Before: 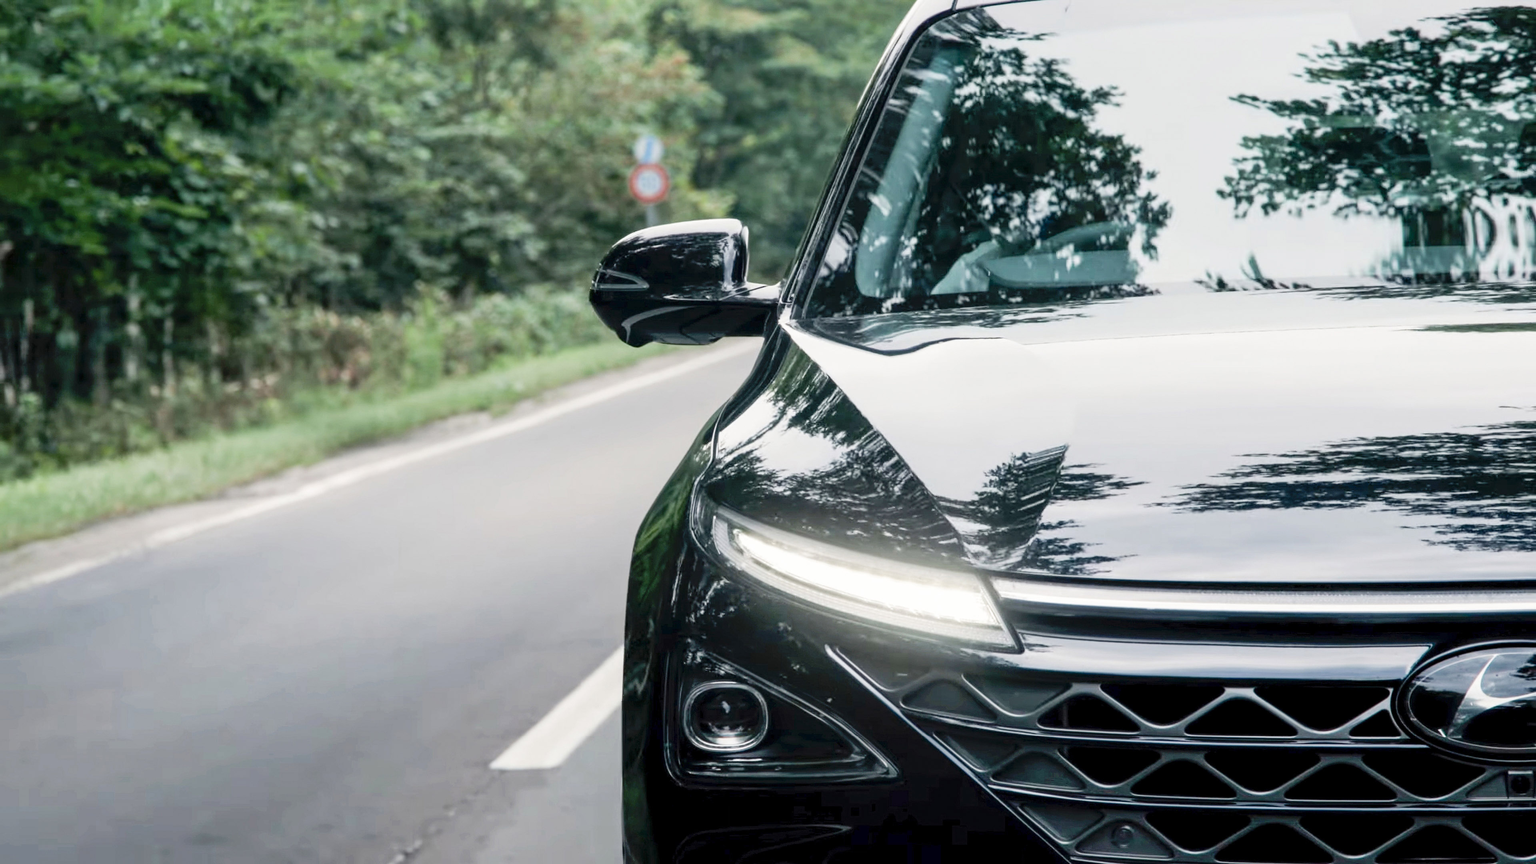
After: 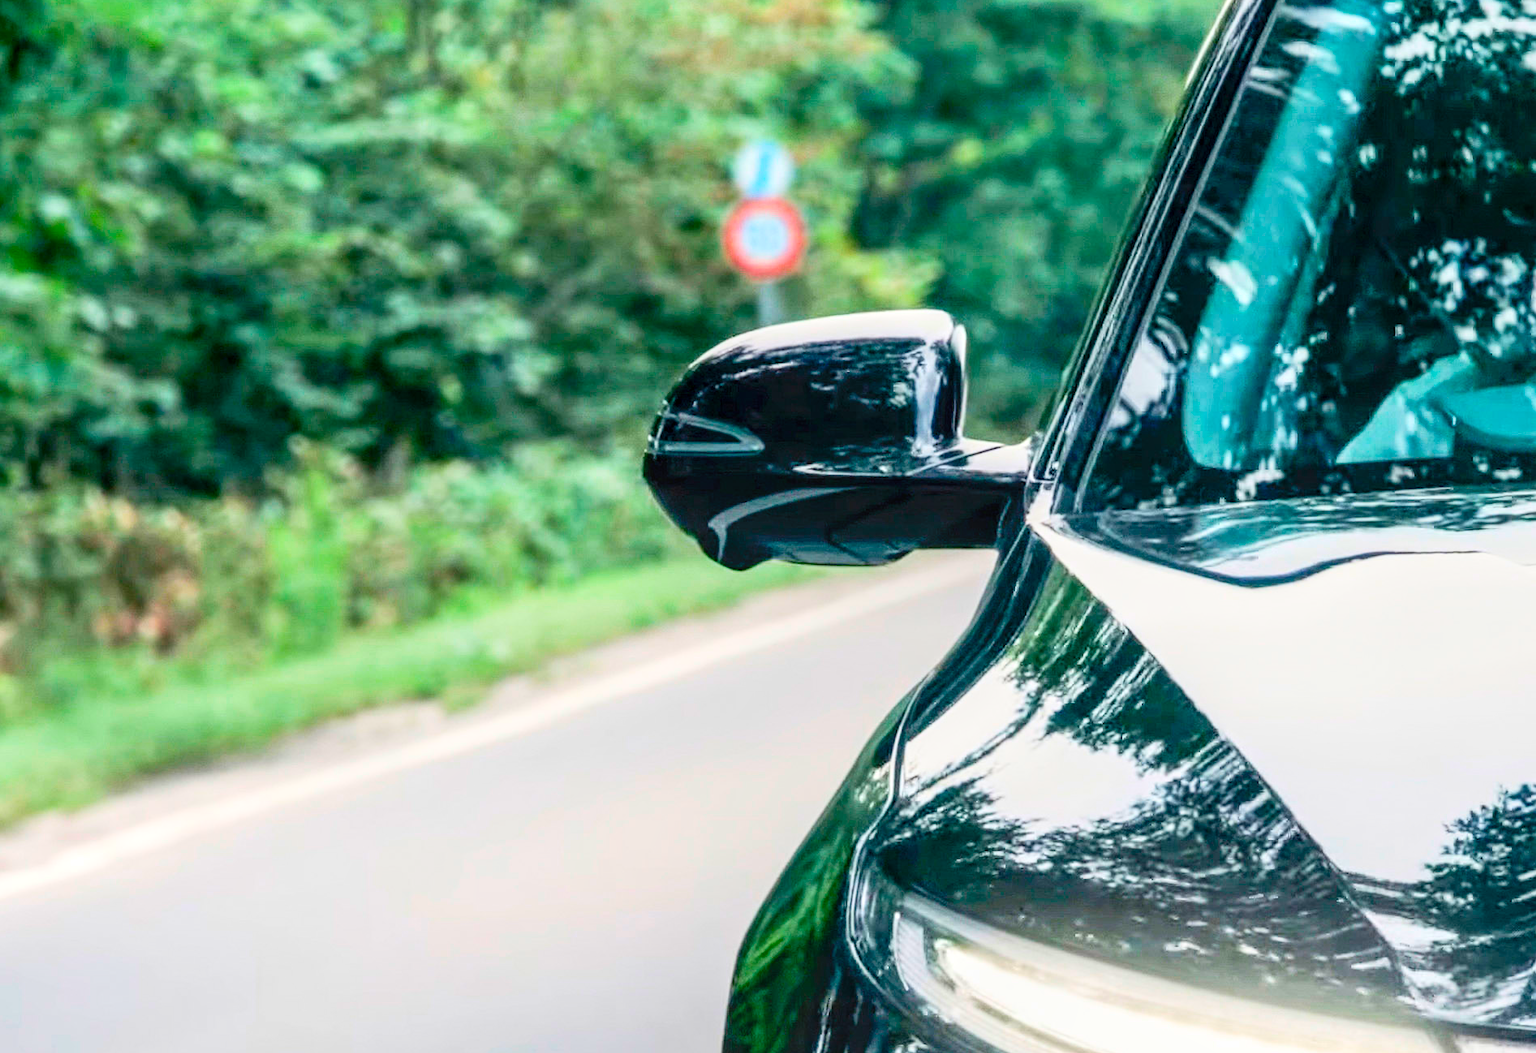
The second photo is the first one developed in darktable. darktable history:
local contrast: on, module defaults
contrast brightness saturation: contrast 0.201, brightness 0.202, saturation 0.803
crop: left 17.752%, top 7.674%, right 32.932%, bottom 32.208%
